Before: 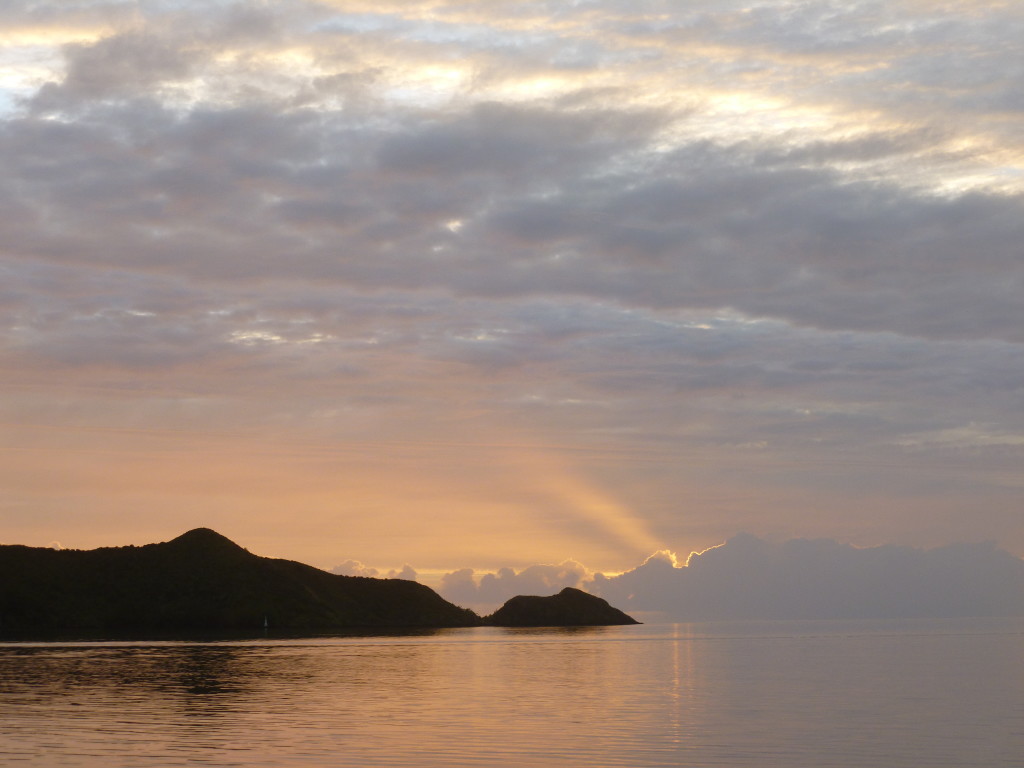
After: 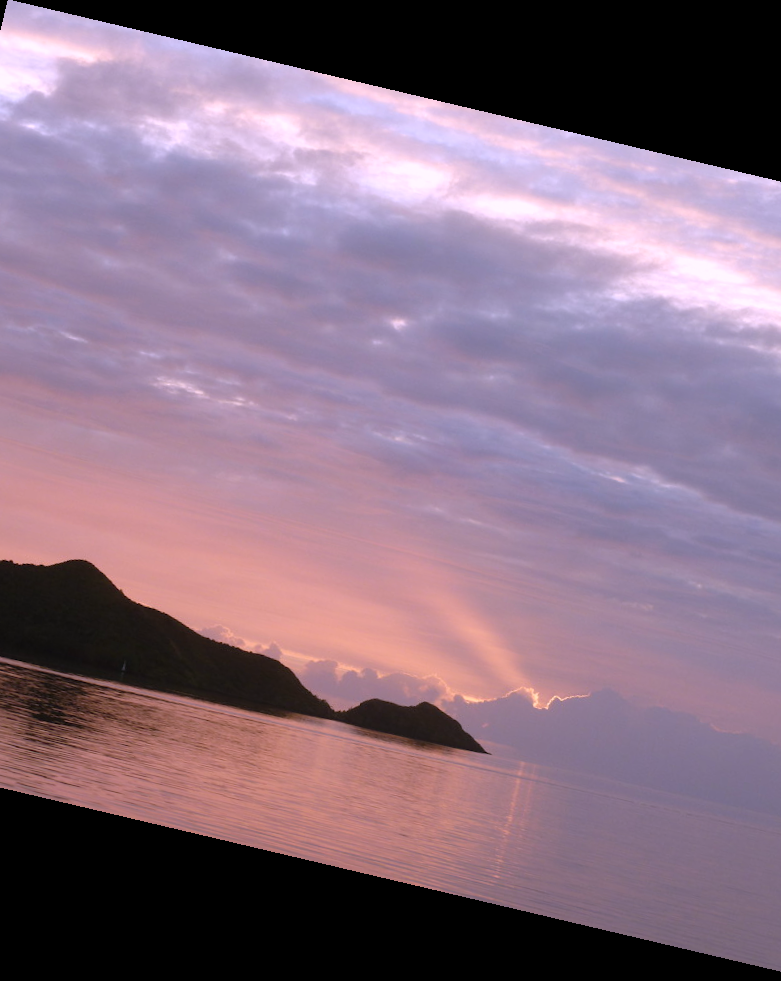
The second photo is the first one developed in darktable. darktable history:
crop and rotate: left 14.436%, right 18.898%
rotate and perspective: rotation 13.27°, automatic cropping off
color correction: highlights a* 15.03, highlights b* -25.07
